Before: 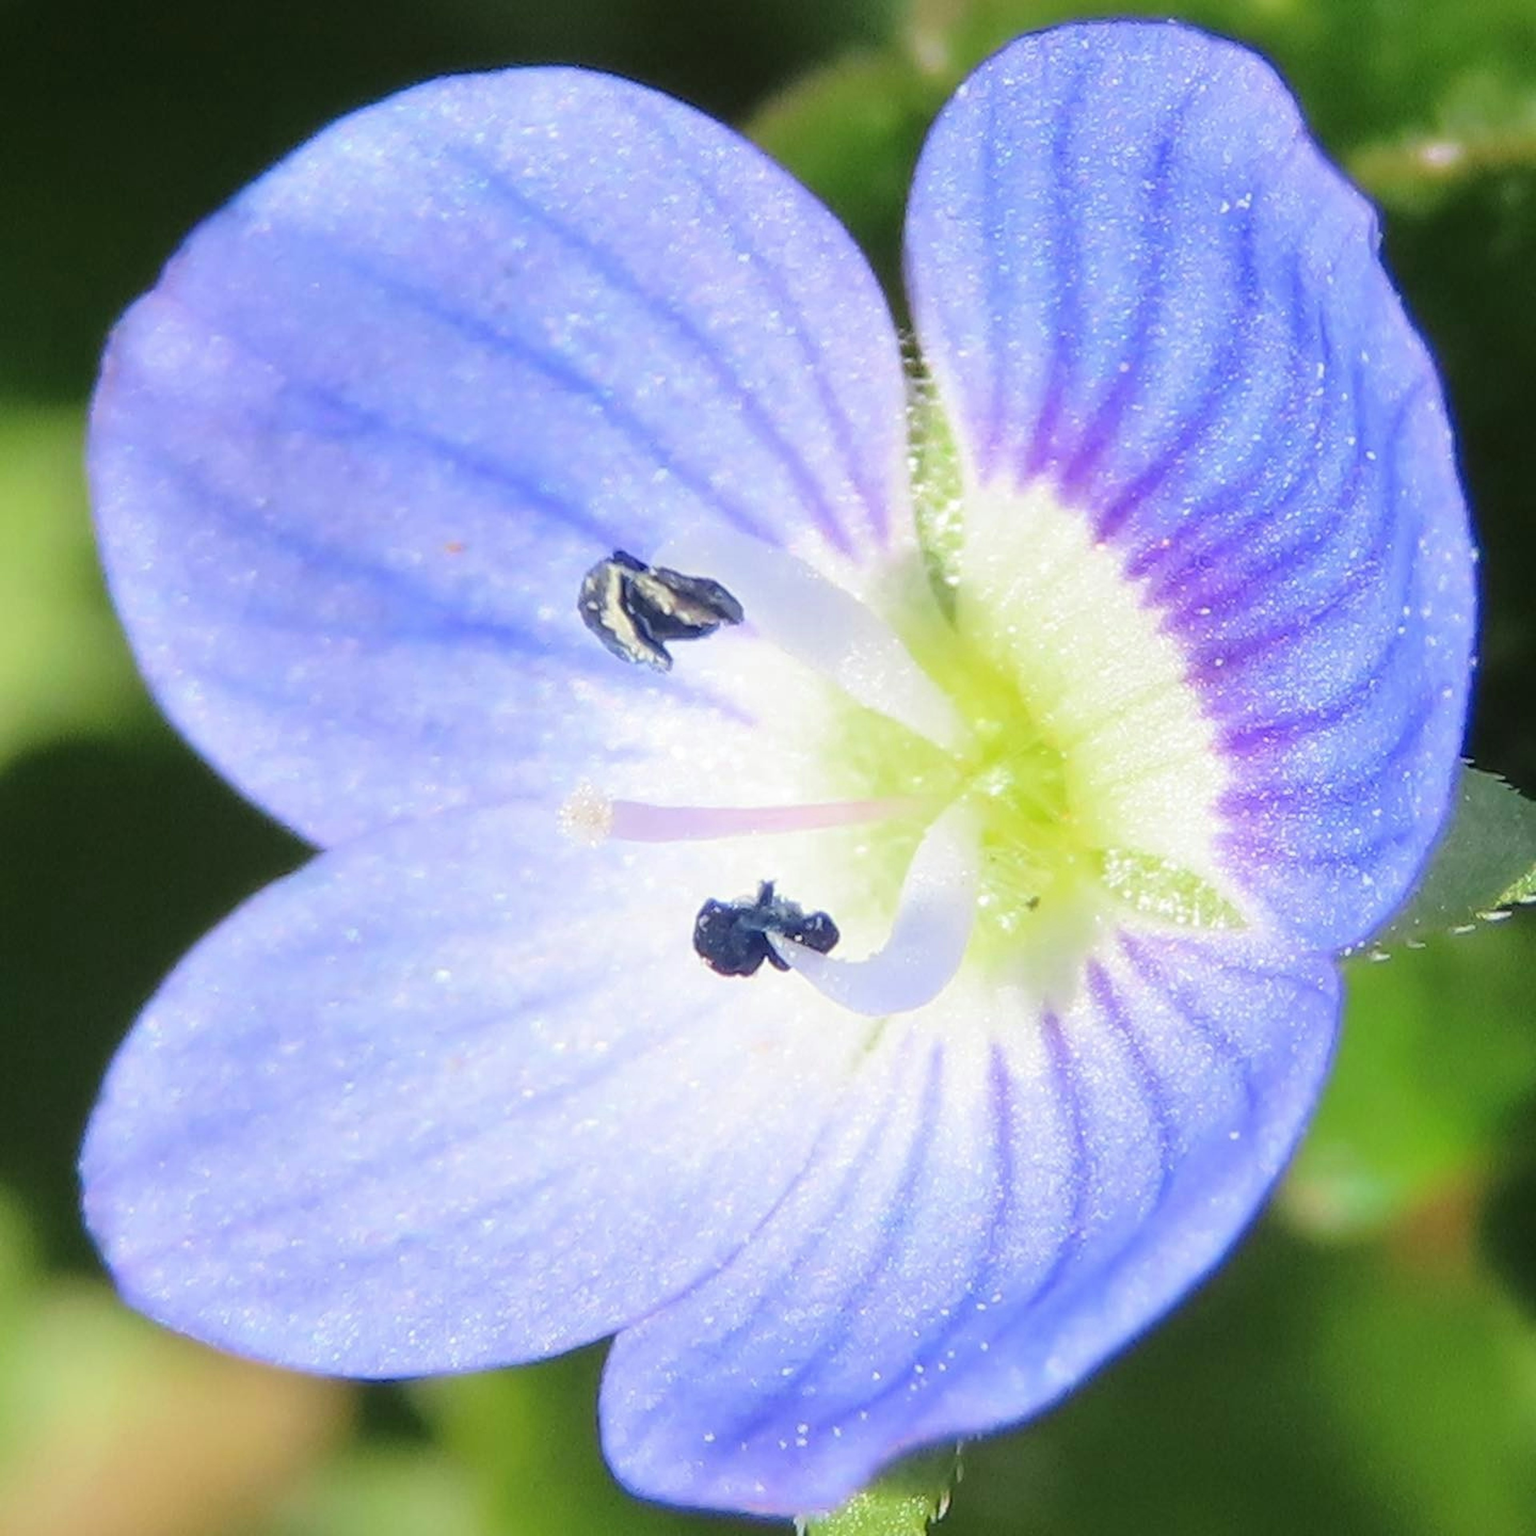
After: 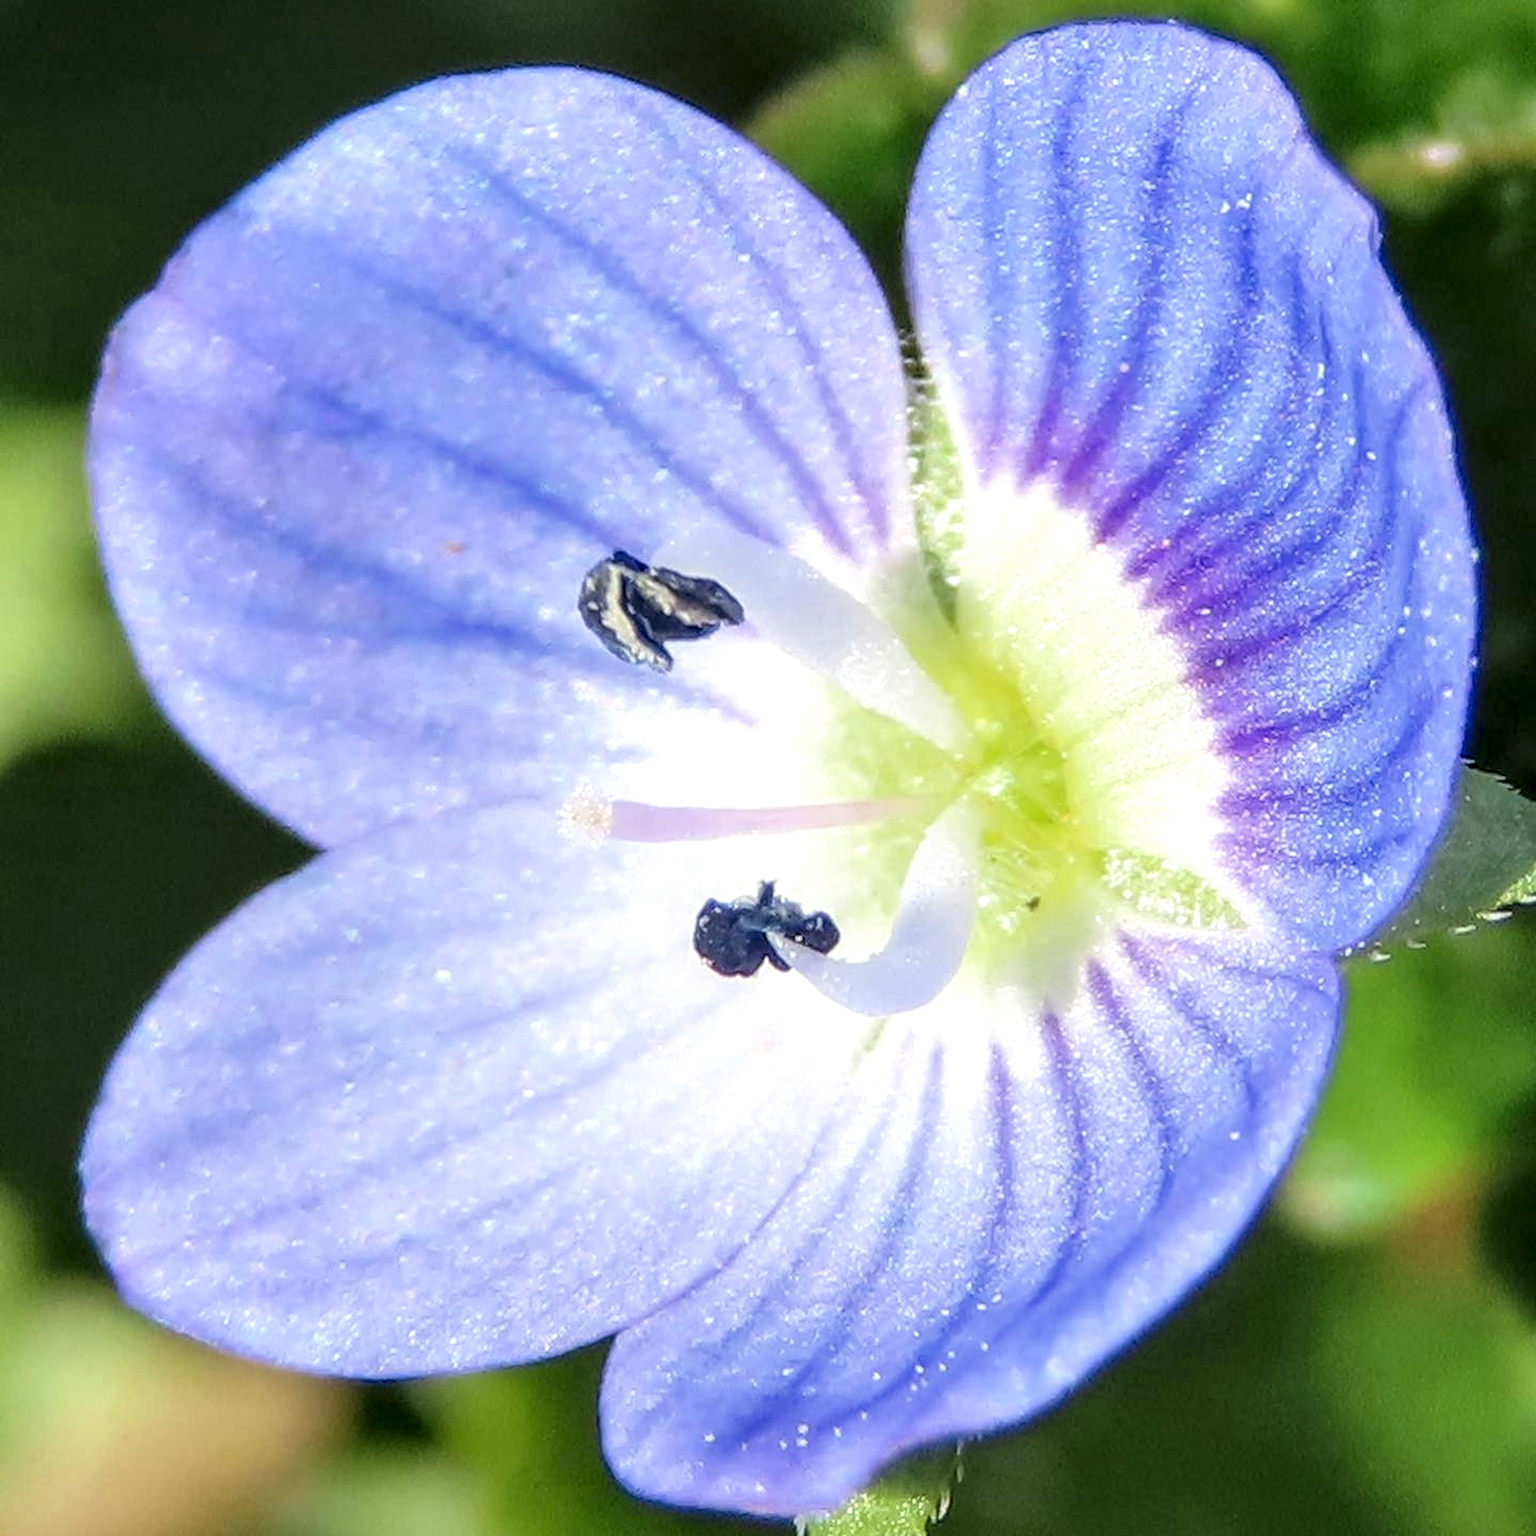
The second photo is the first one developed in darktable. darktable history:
shadows and highlights: shadows 30.86, highlights 0, soften with gaussian
local contrast: detail 160%
